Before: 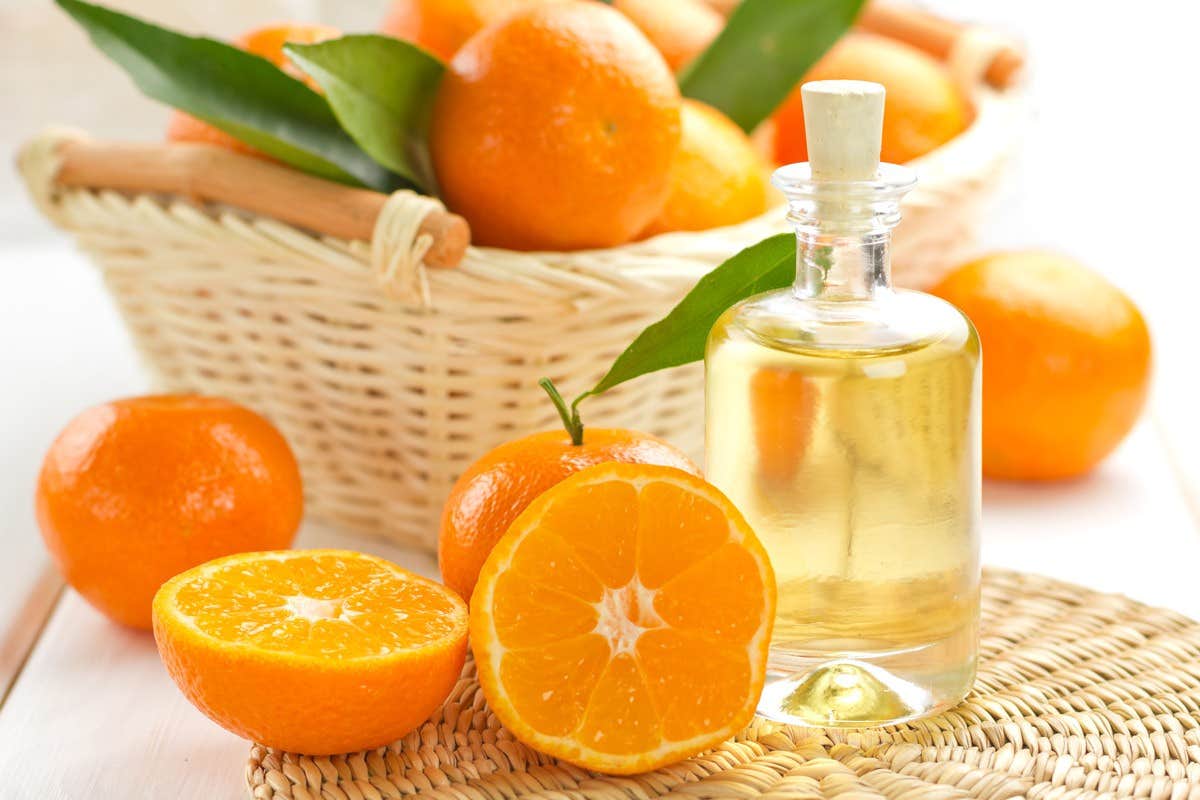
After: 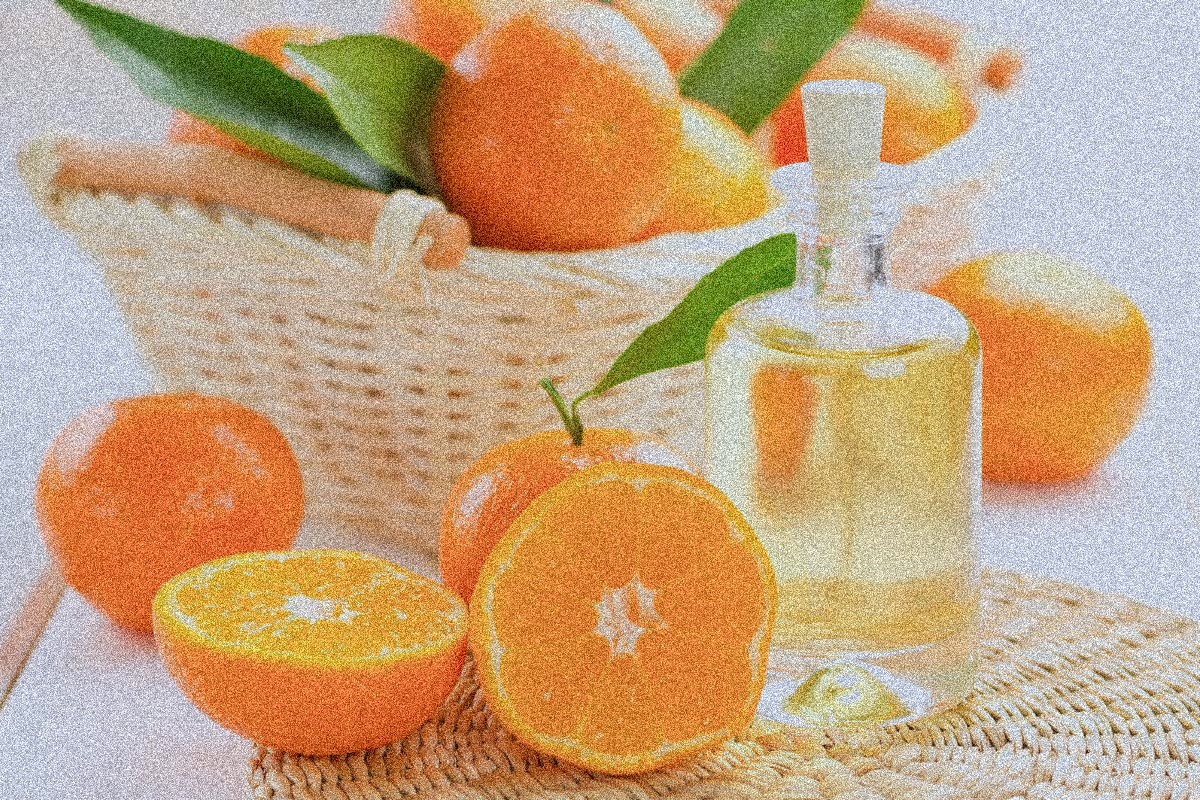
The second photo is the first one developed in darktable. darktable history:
filmic rgb: black relative exposure -7.65 EV, white relative exposure 4.56 EV, hardness 3.61
grain: coarseness 3.75 ISO, strength 100%, mid-tones bias 0%
color calibration: illuminant as shot in camera, x 0.37, y 0.382, temperature 4313.32 K
